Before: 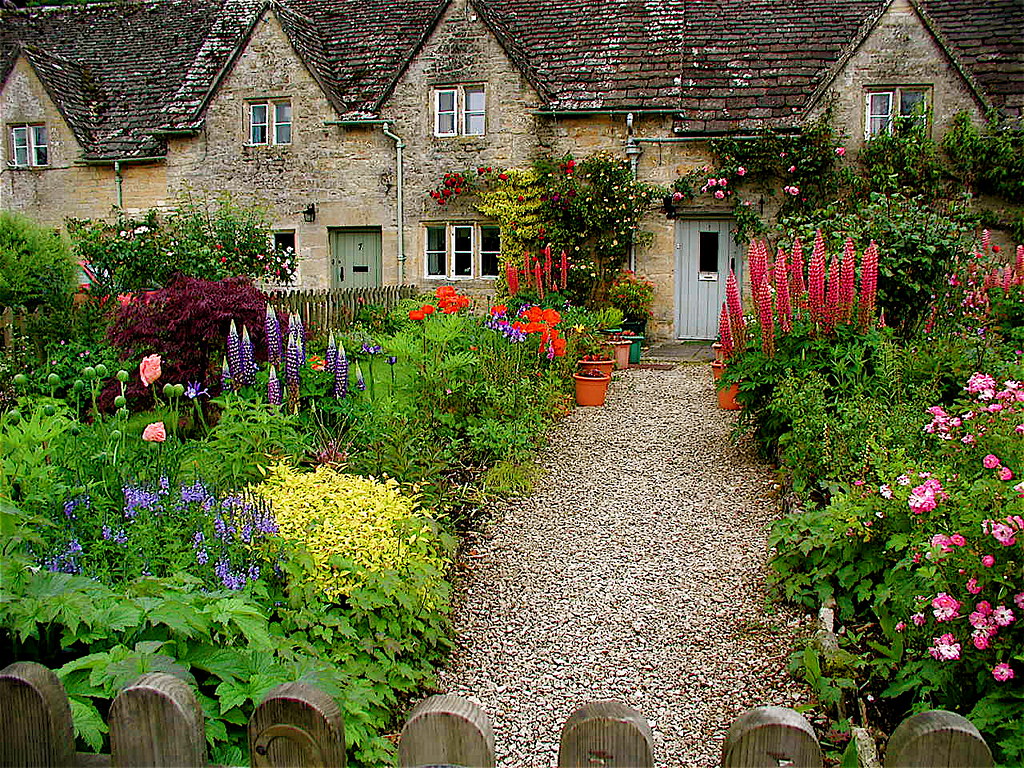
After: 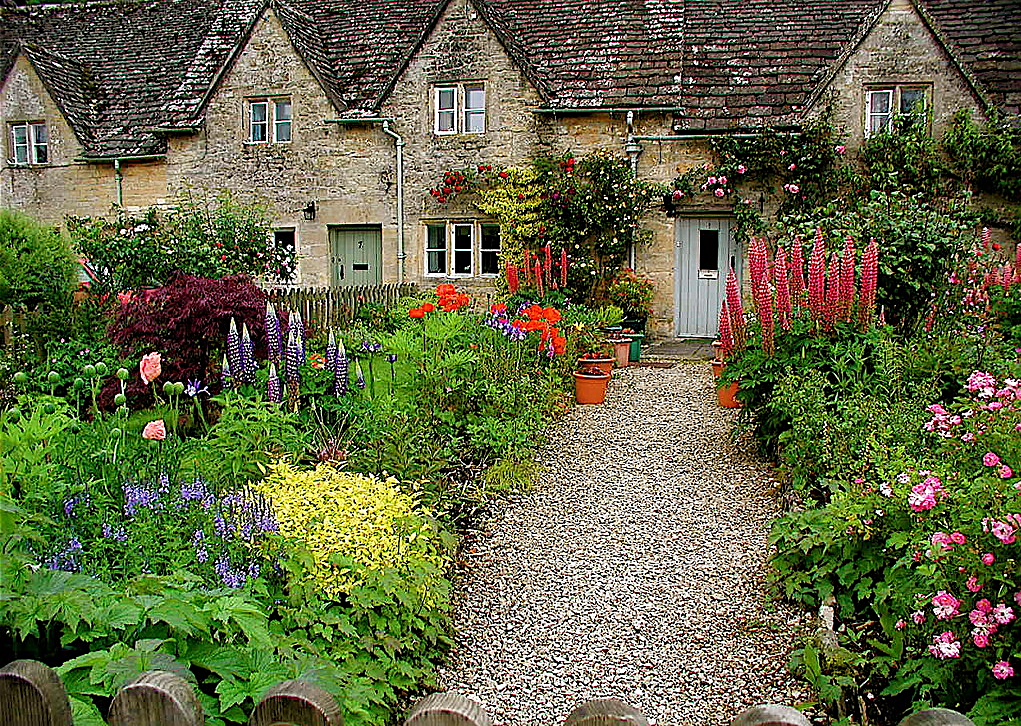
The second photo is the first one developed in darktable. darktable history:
crop: top 0.385%, right 0.264%, bottom 5.077%
sharpen: on, module defaults
